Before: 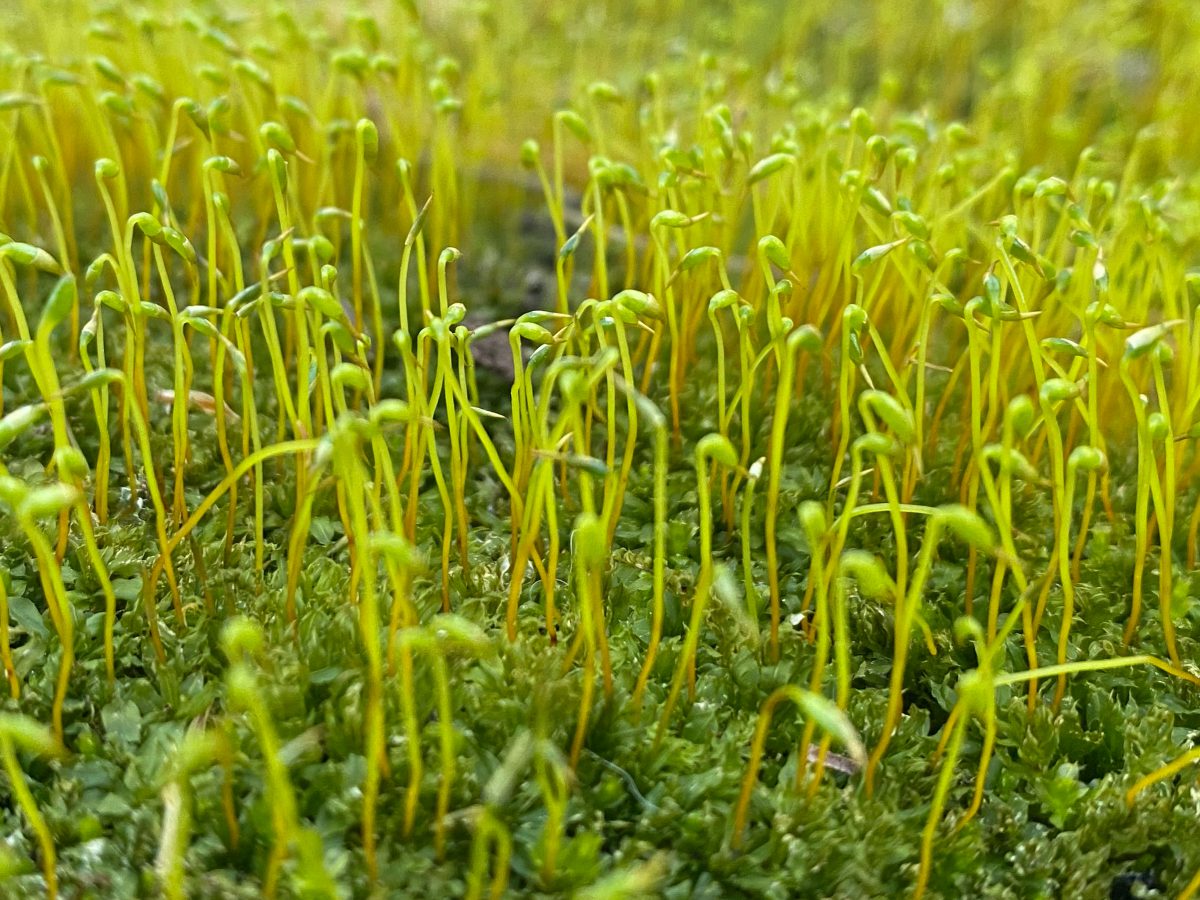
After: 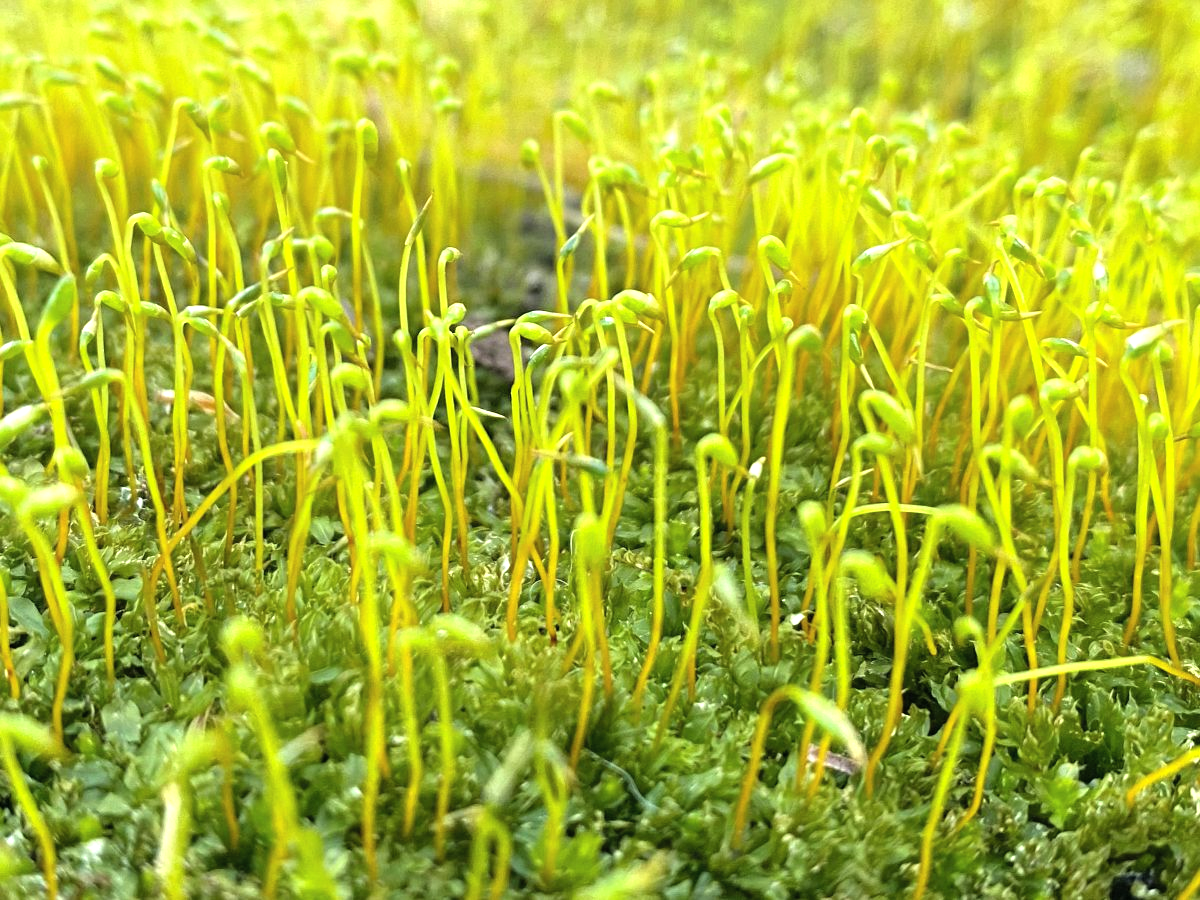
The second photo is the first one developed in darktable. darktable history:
contrast brightness saturation: contrast 0.051, brightness 0.057, saturation 0.005
tone equalizer: -8 EV -0.732 EV, -7 EV -0.692 EV, -6 EV -0.618 EV, -5 EV -0.421 EV, -3 EV 0.404 EV, -2 EV 0.6 EV, -1 EV 0.685 EV, +0 EV 0.777 EV
